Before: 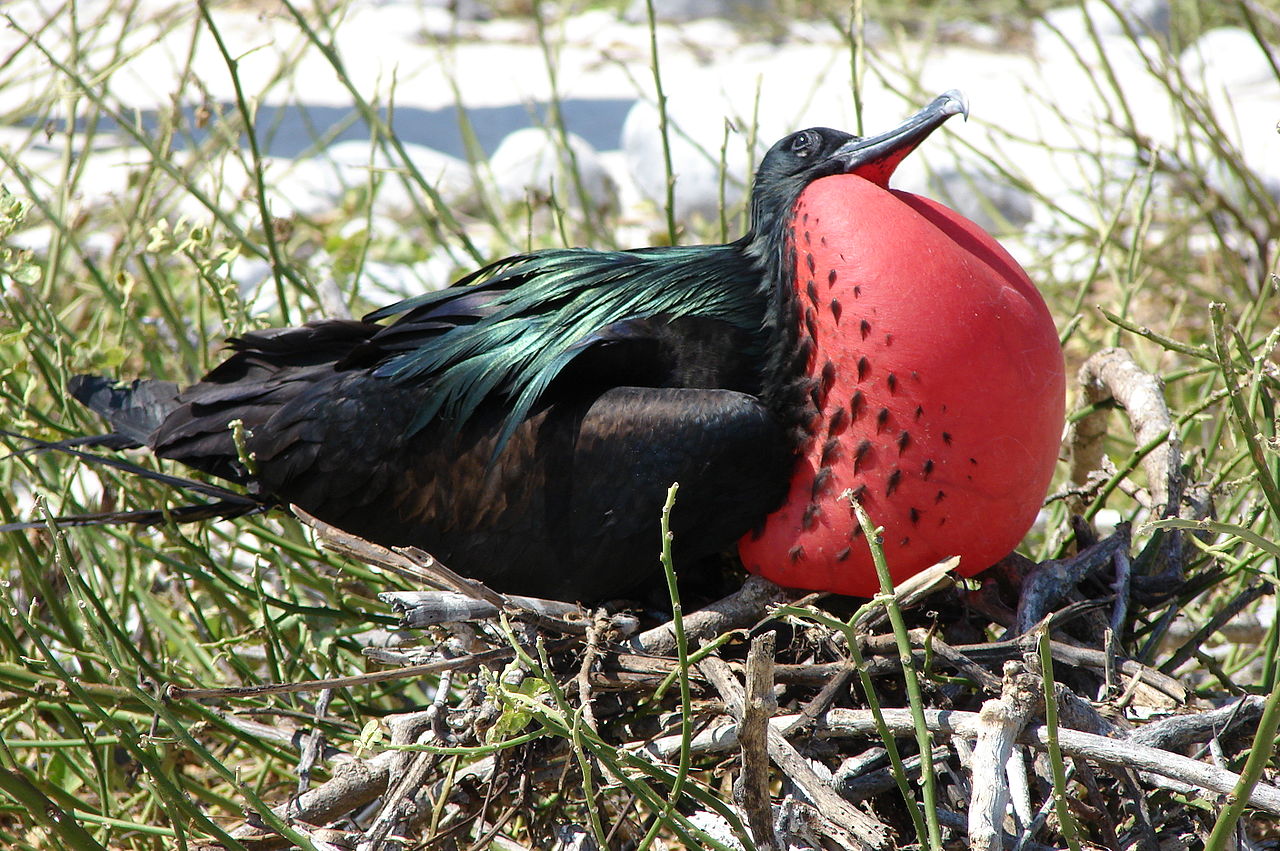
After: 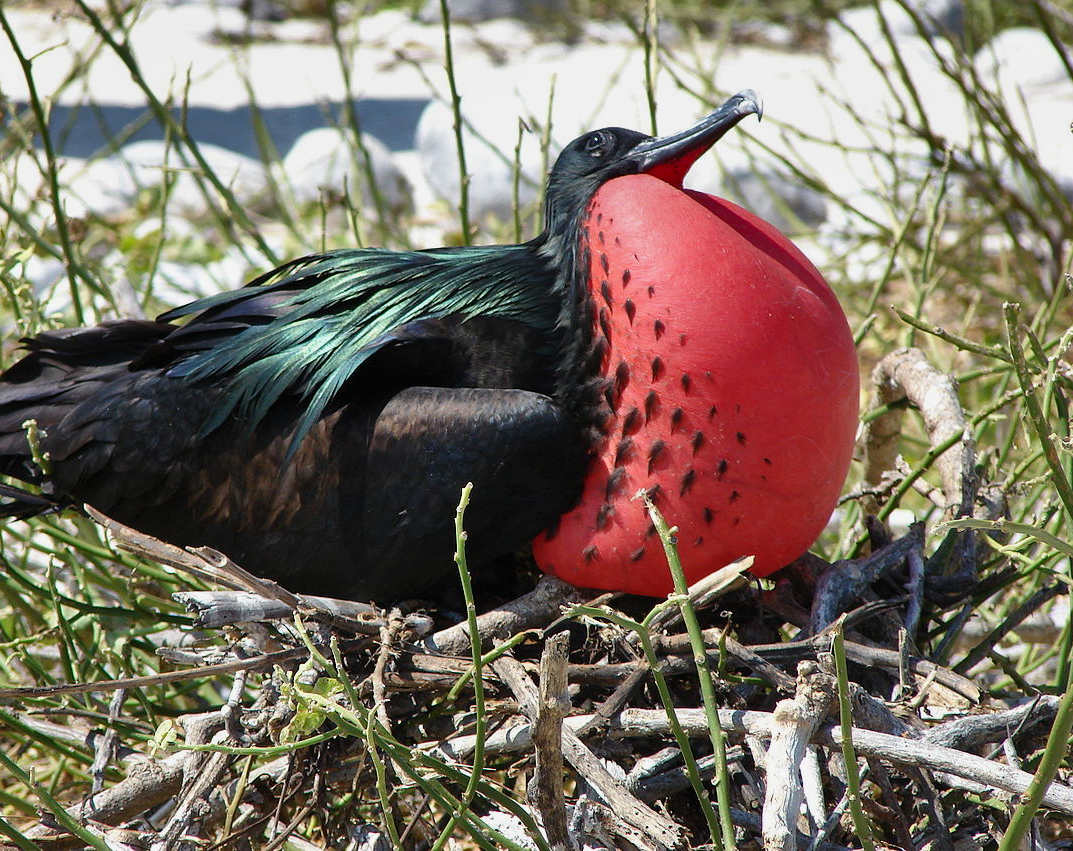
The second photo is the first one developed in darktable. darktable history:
shadows and highlights: white point adjustment -3.64, highlights -63.34, highlights color adjustment 42%, soften with gaussian
crop: left 16.145%
